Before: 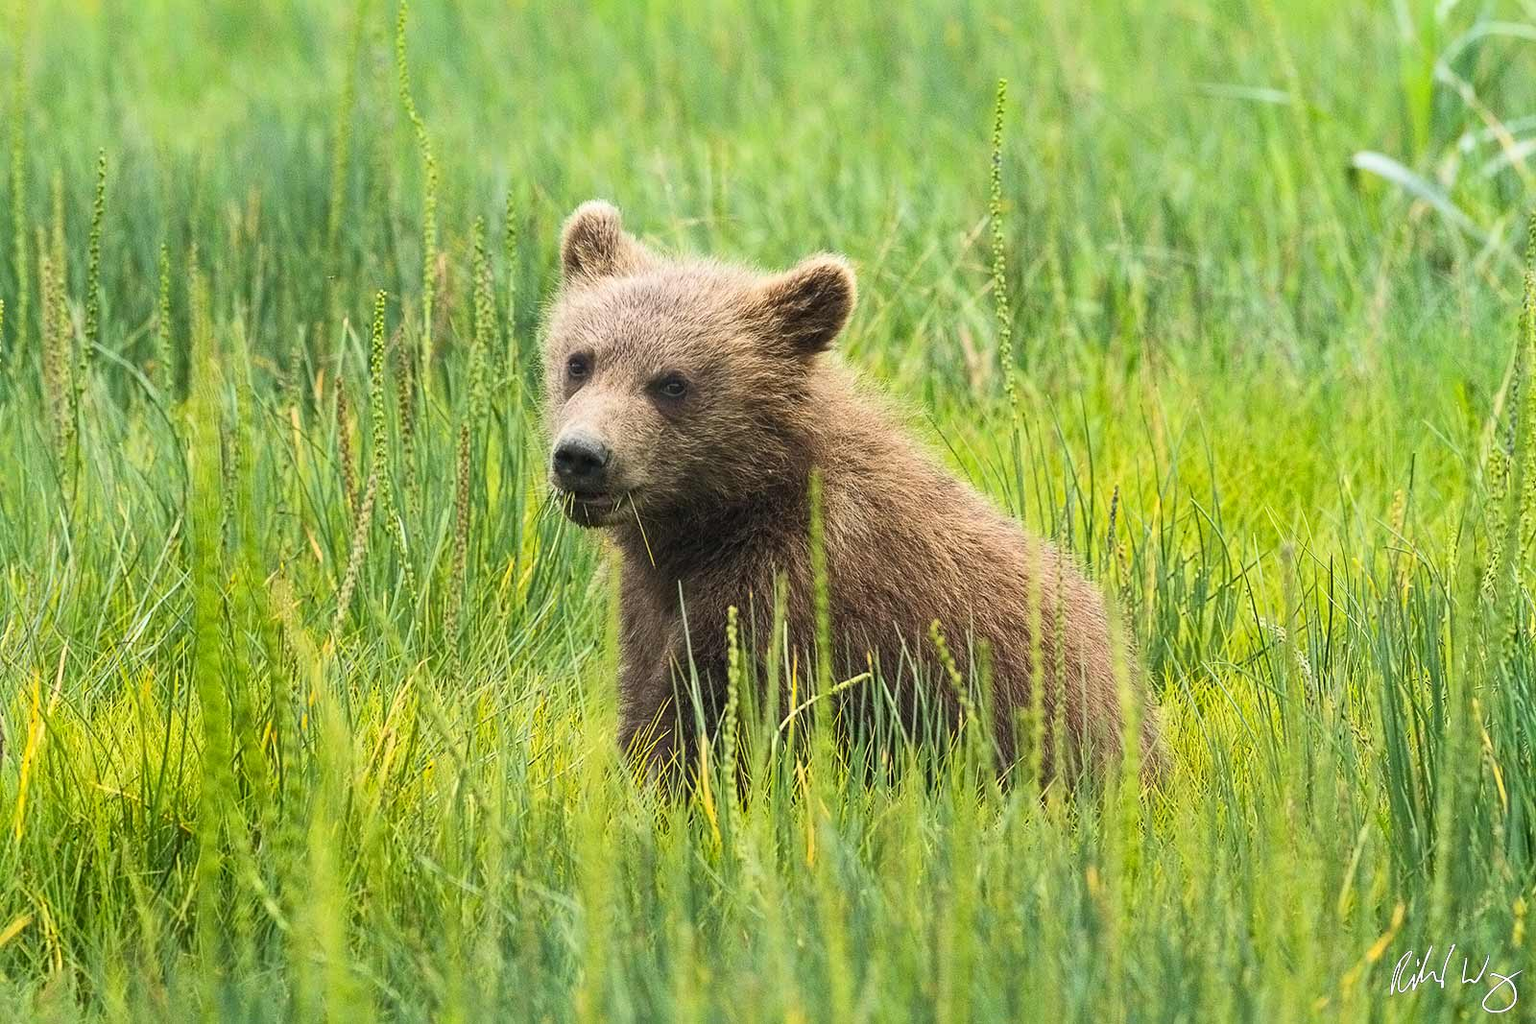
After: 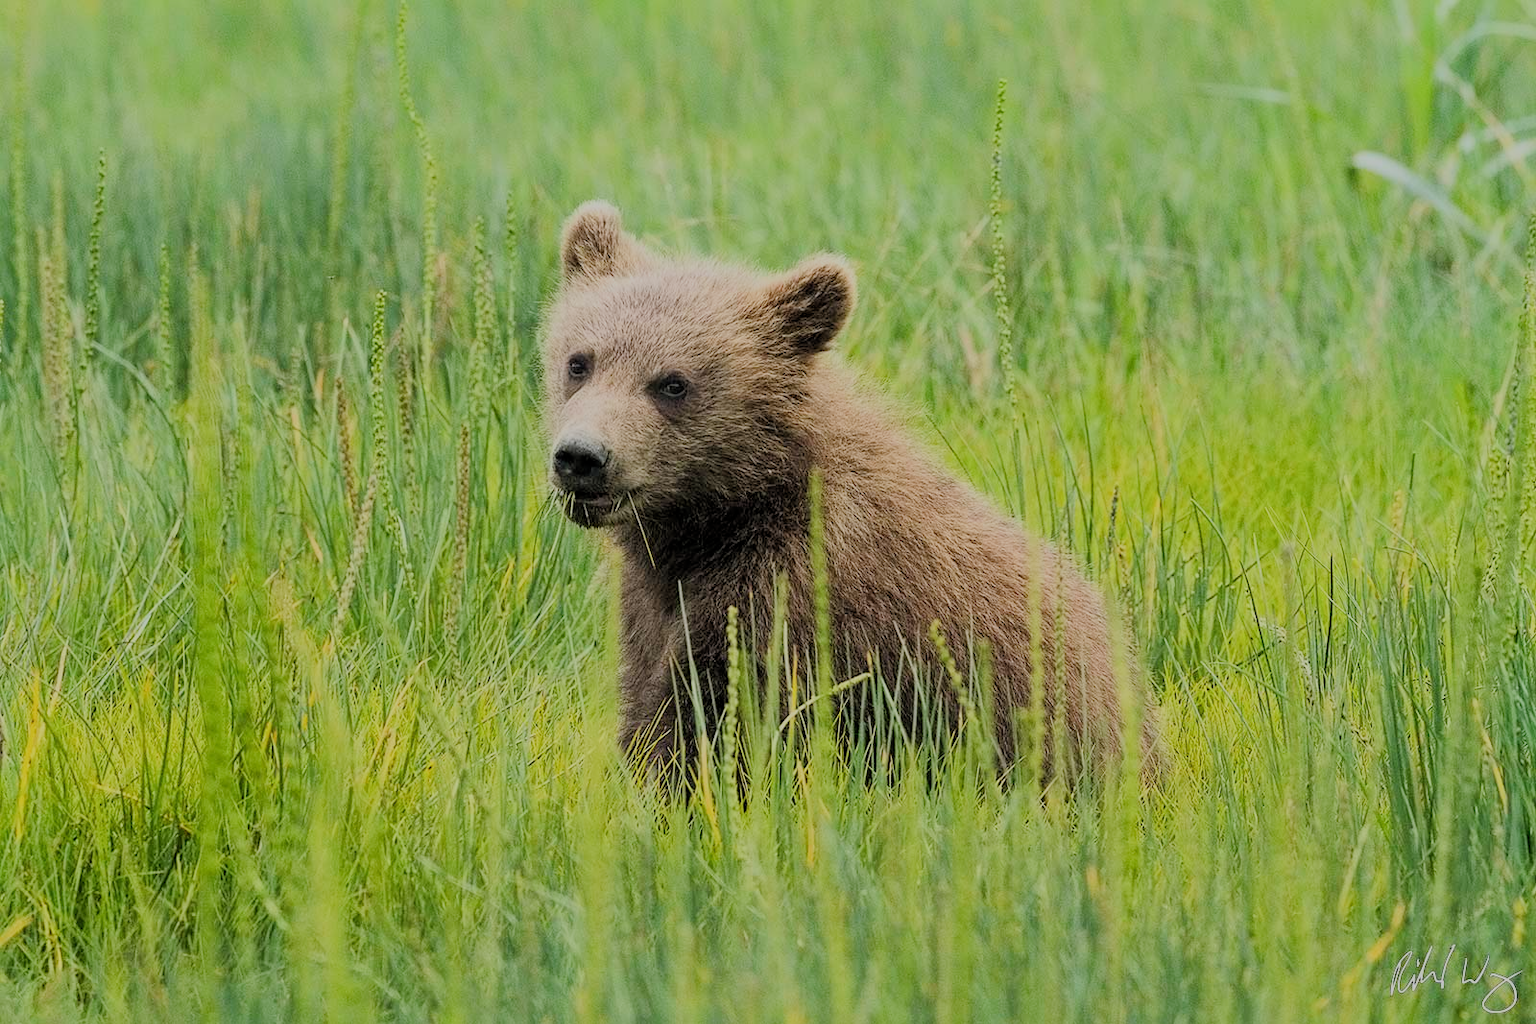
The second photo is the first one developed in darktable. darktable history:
filmic rgb: middle gray luminance 18.08%, black relative exposure -7.53 EV, white relative exposure 8.48 EV, target black luminance 0%, hardness 2.23, latitude 17.57%, contrast 0.884, highlights saturation mix 3.68%, shadows ↔ highlights balance 10.5%
